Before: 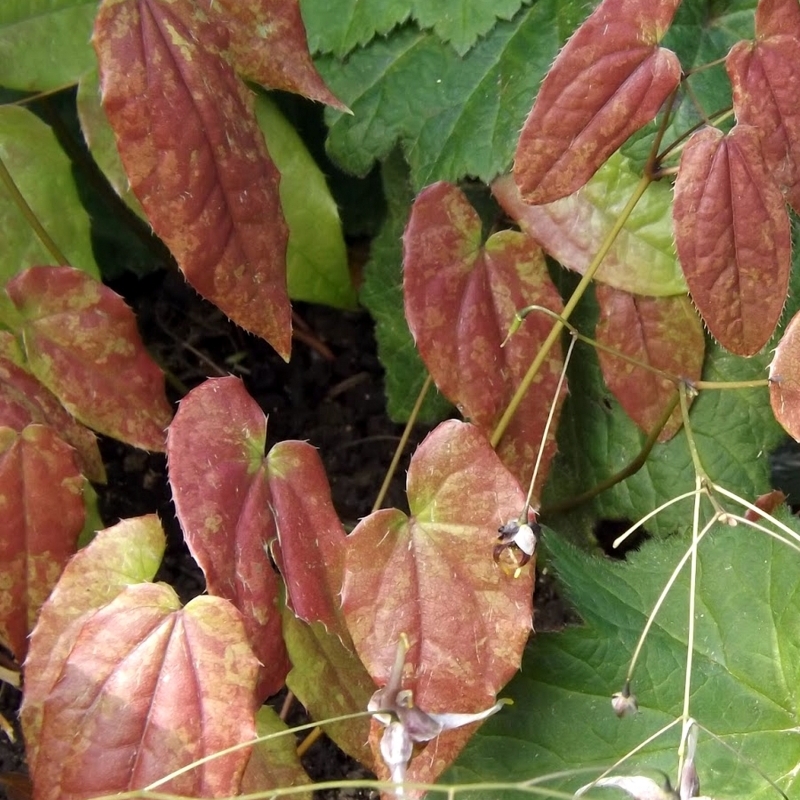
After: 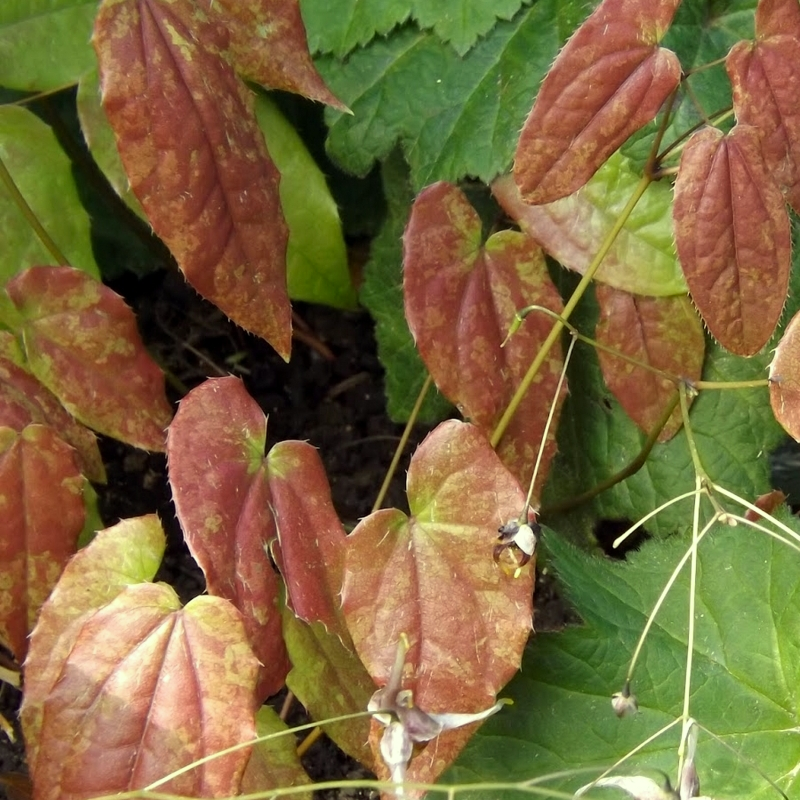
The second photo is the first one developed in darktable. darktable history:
color correction: highlights a* -5.64, highlights b* 10.81
